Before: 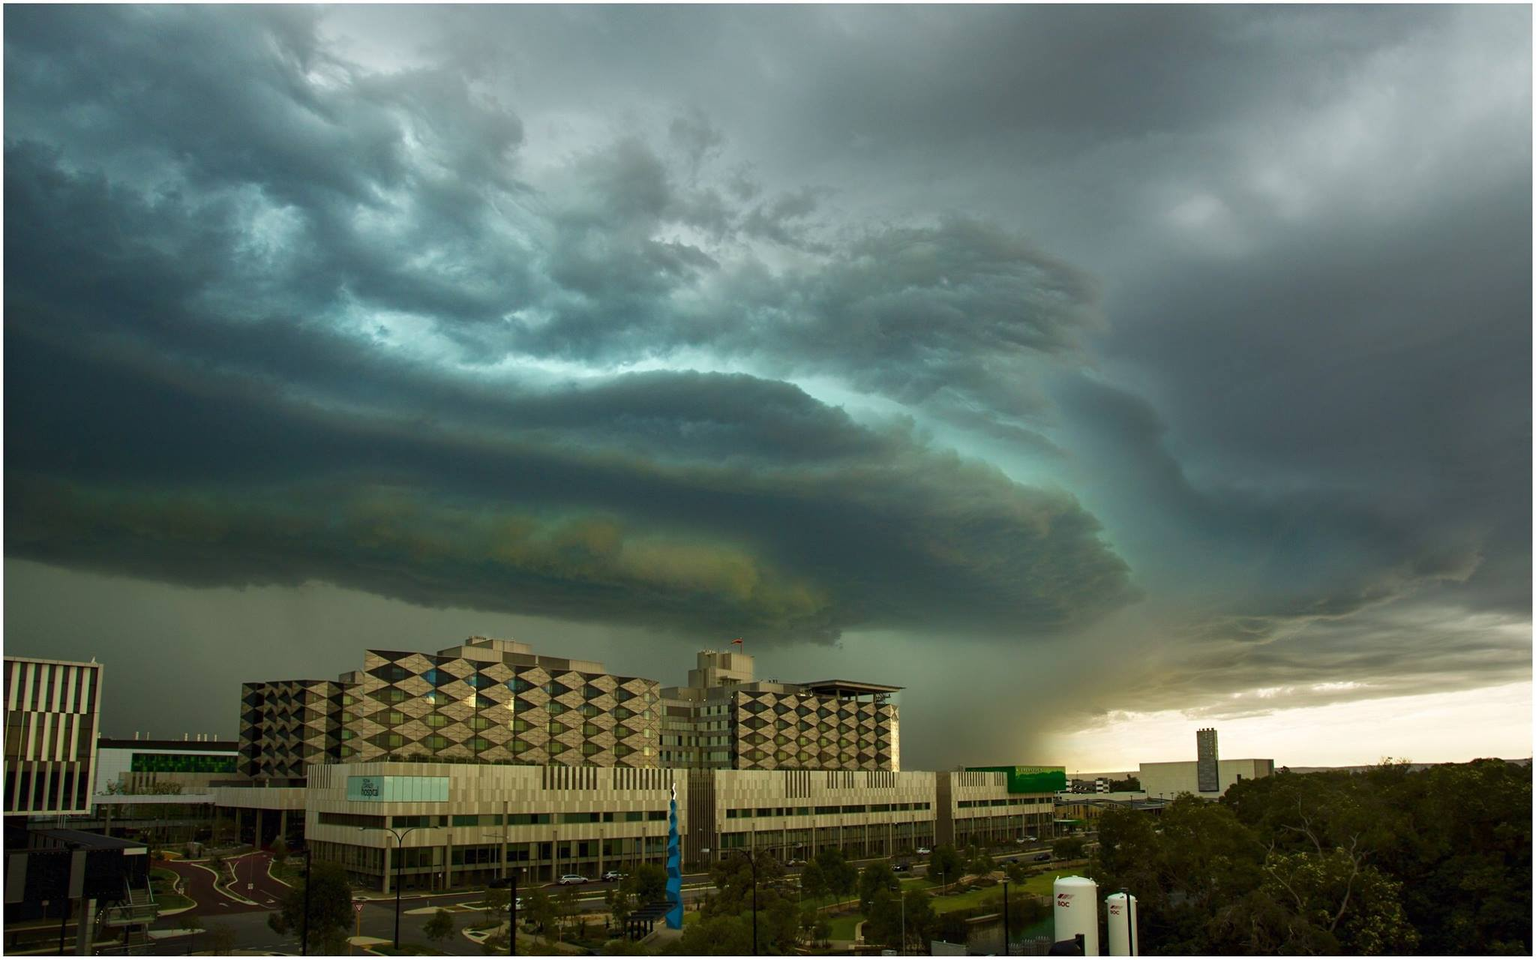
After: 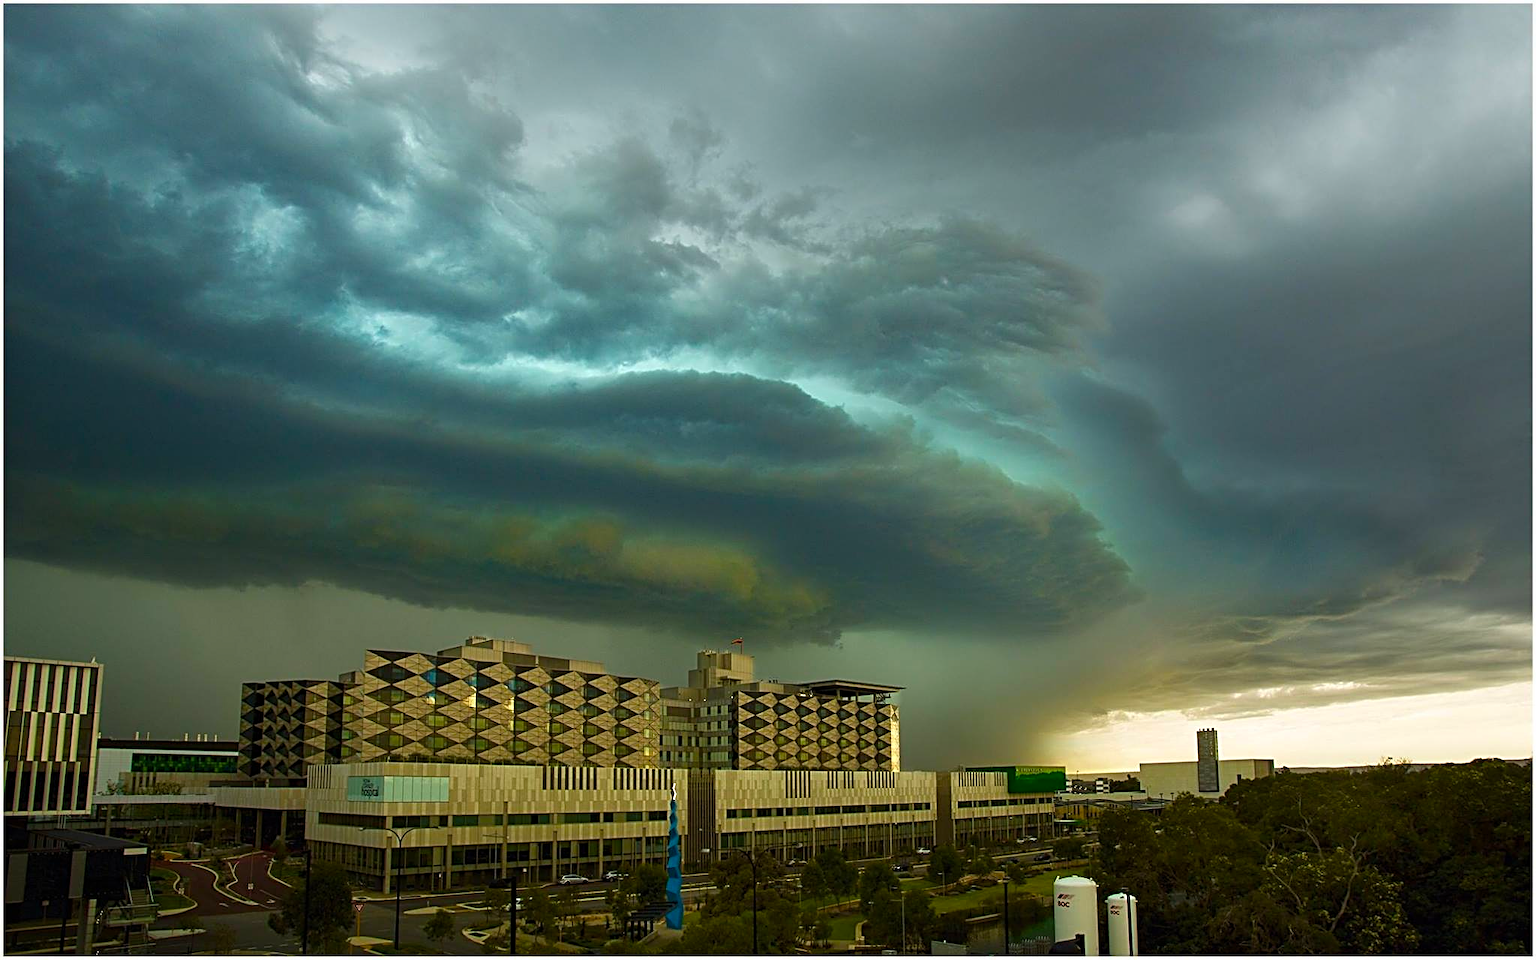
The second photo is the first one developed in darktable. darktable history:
sharpen: radius 2.676, amount 0.669
color balance rgb: perceptual saturation grading › global saturation 20%, global vibrance 20%
